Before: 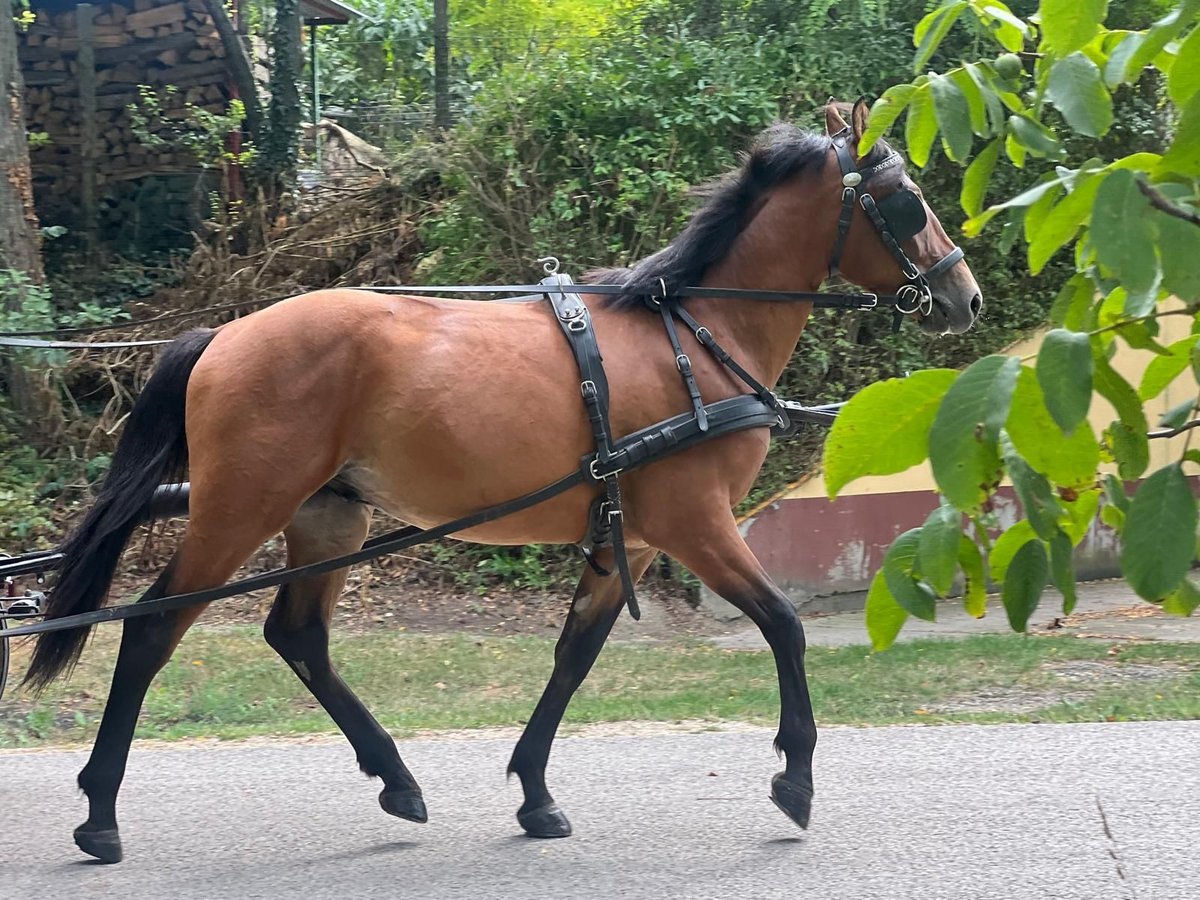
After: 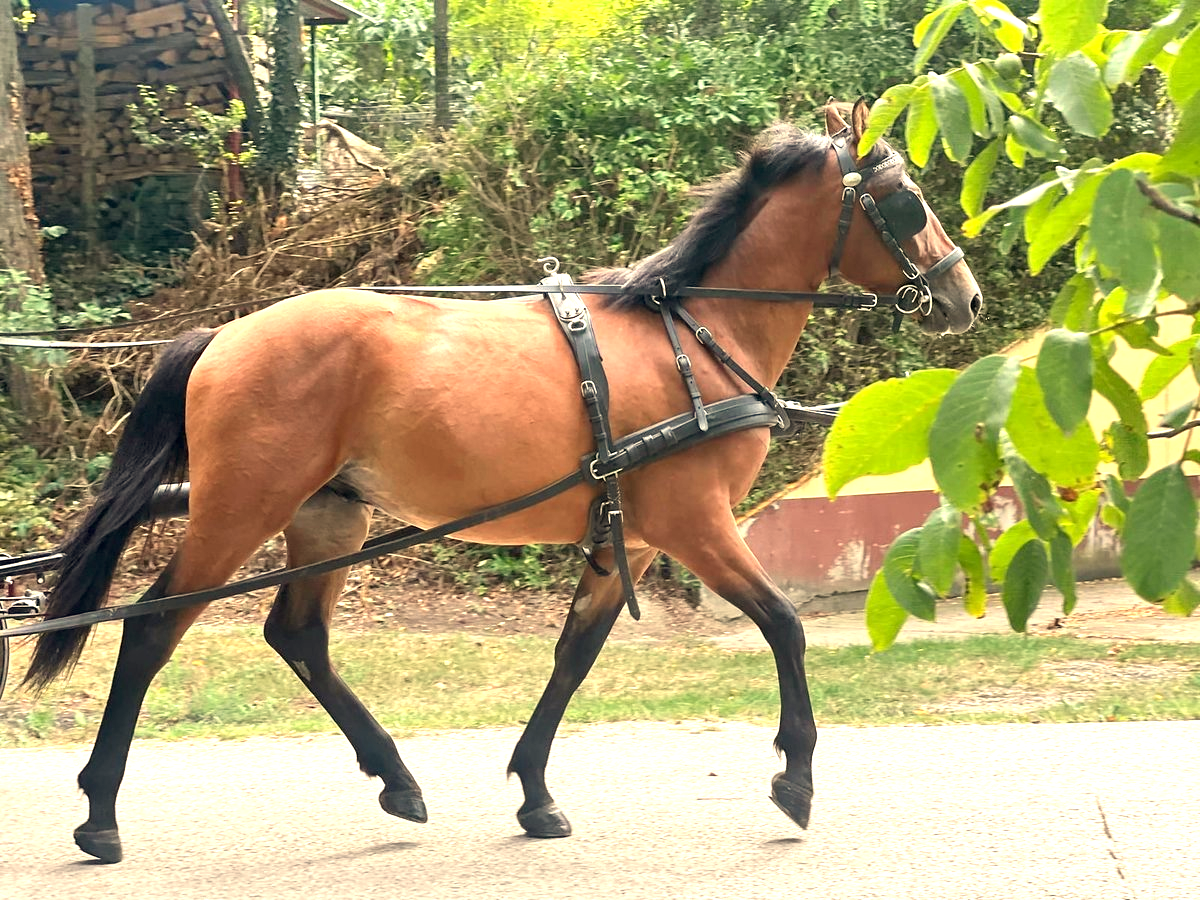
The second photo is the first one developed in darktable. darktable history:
exposure: black level correction 0.001, exposure 0.955 EV, compensate exposure bias true, compensate highlight preservation false
white balance: red 1.123, blue 0.83
